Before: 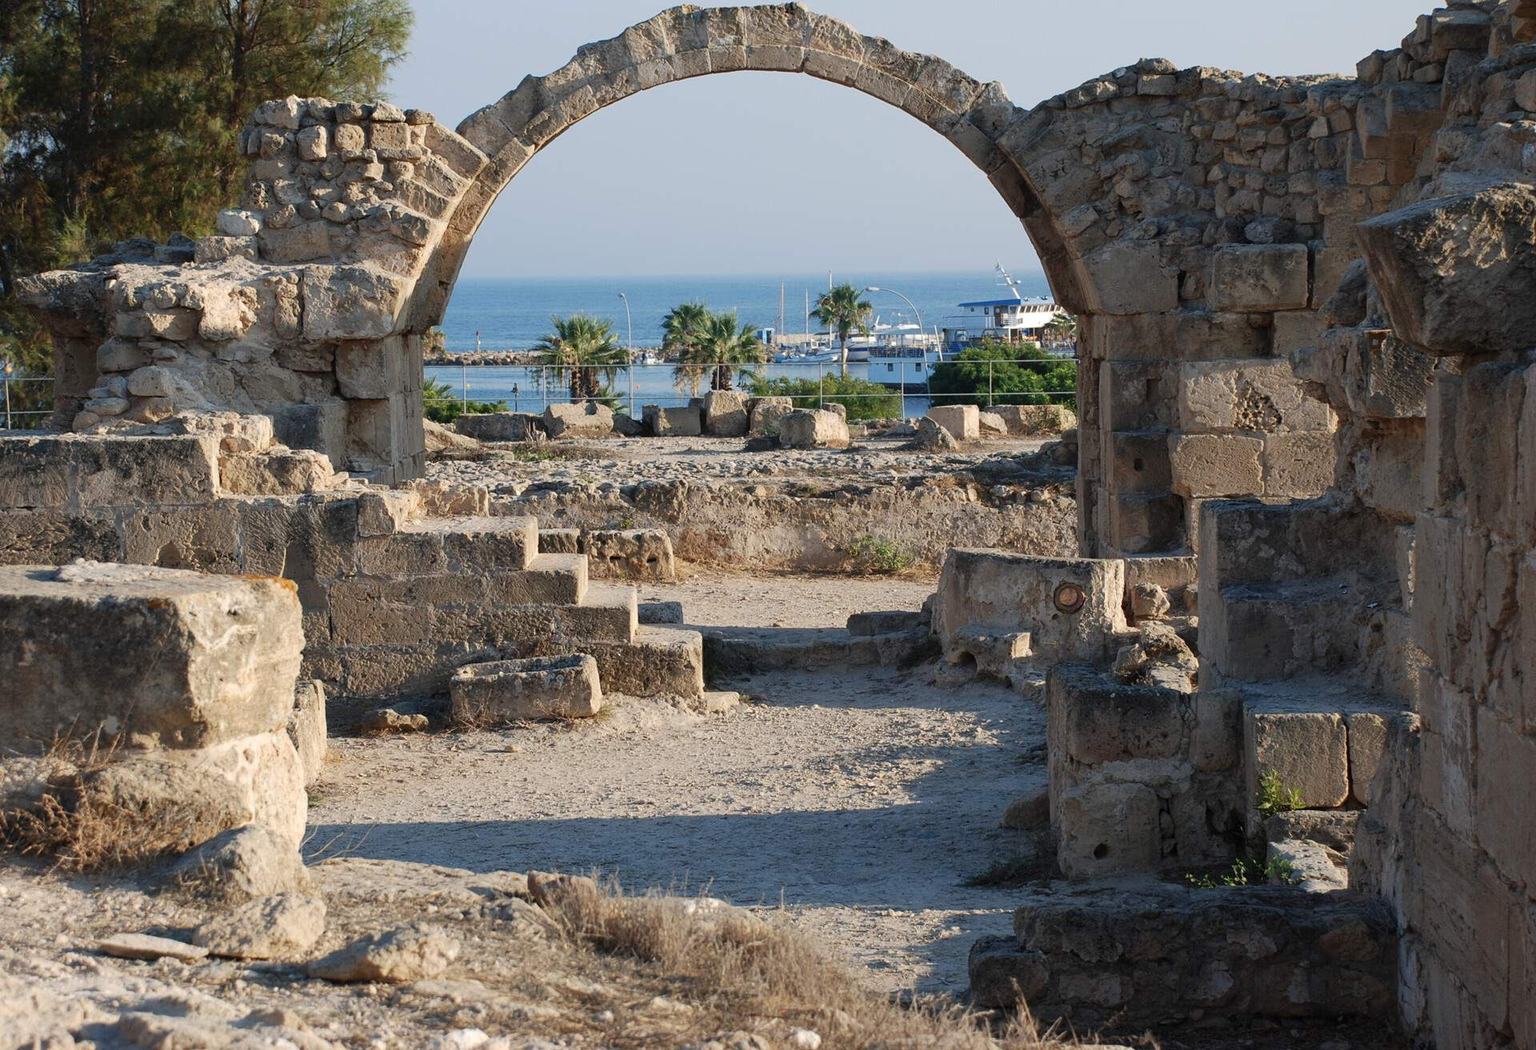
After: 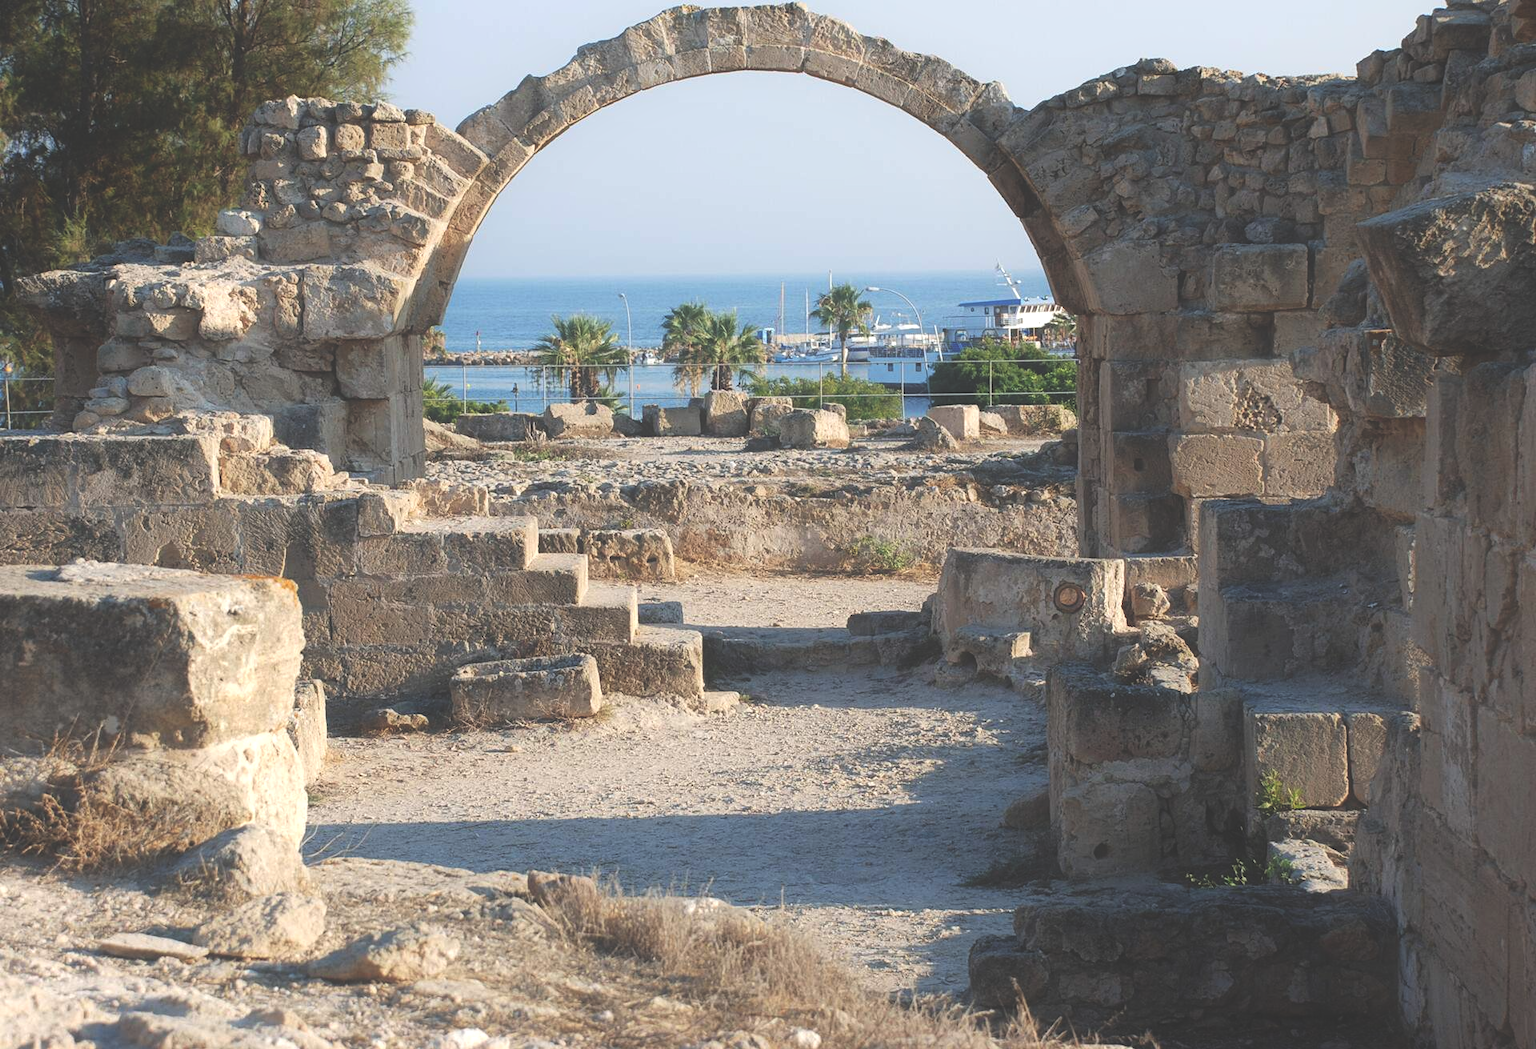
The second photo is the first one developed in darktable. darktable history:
contrast equalizer: octaves 7, y [[0.5, 0.488, 0.462, 0.461, 0.491, 0.5], [0.5 ×6], [0.5 ×6], [0 ×6], [0 ×6]]
exposure: black level correction -0.031, compensate highlight preservation false
tone equalizer: -8 EV -0.395 EV, -7 EV -0.418 EV, -6 EV -0.32 EV, -5 EV -0.244 EV, -3 EV 0.214 EV, -2 EV 0.355 EV, -1 EV 0.379 EV, +0 EV 0.39 EV, mask exposure compensation -0.513 EV
